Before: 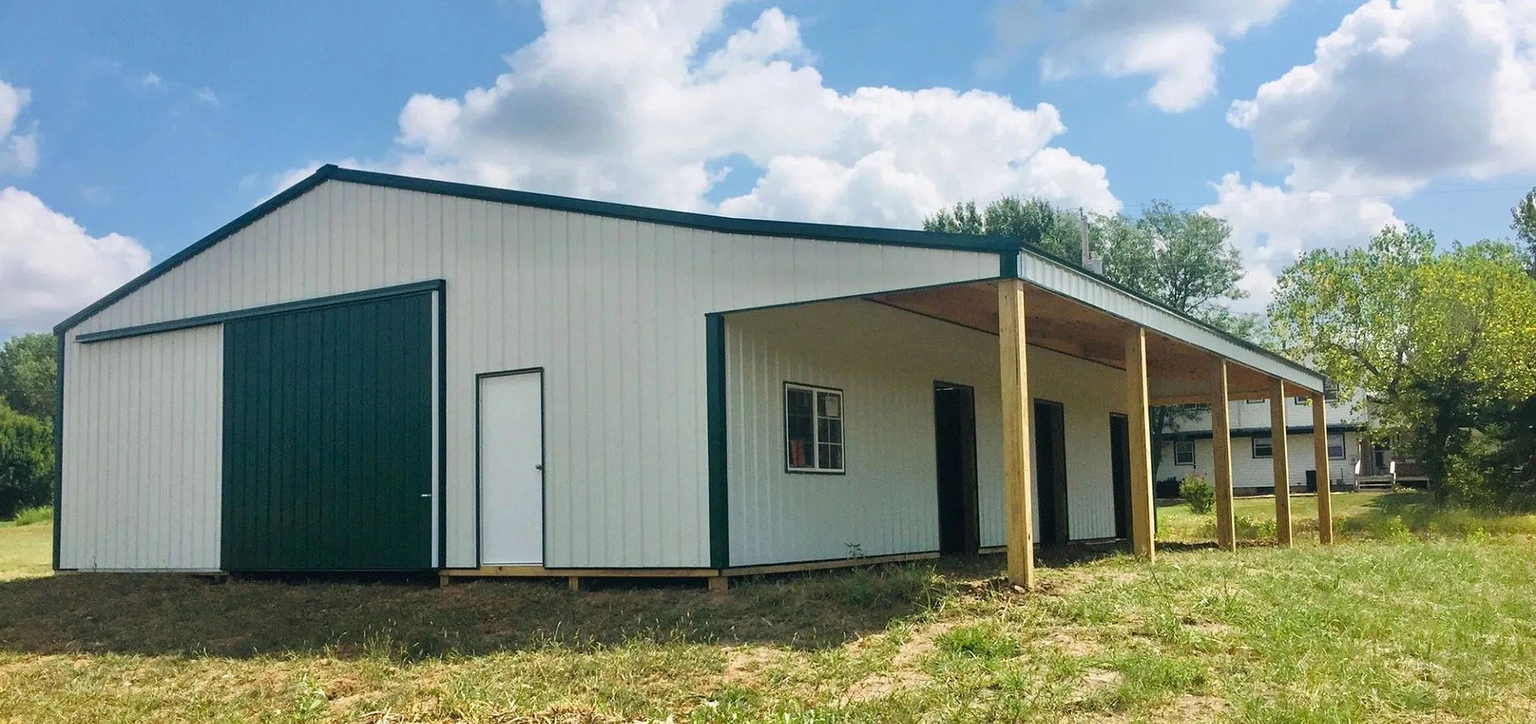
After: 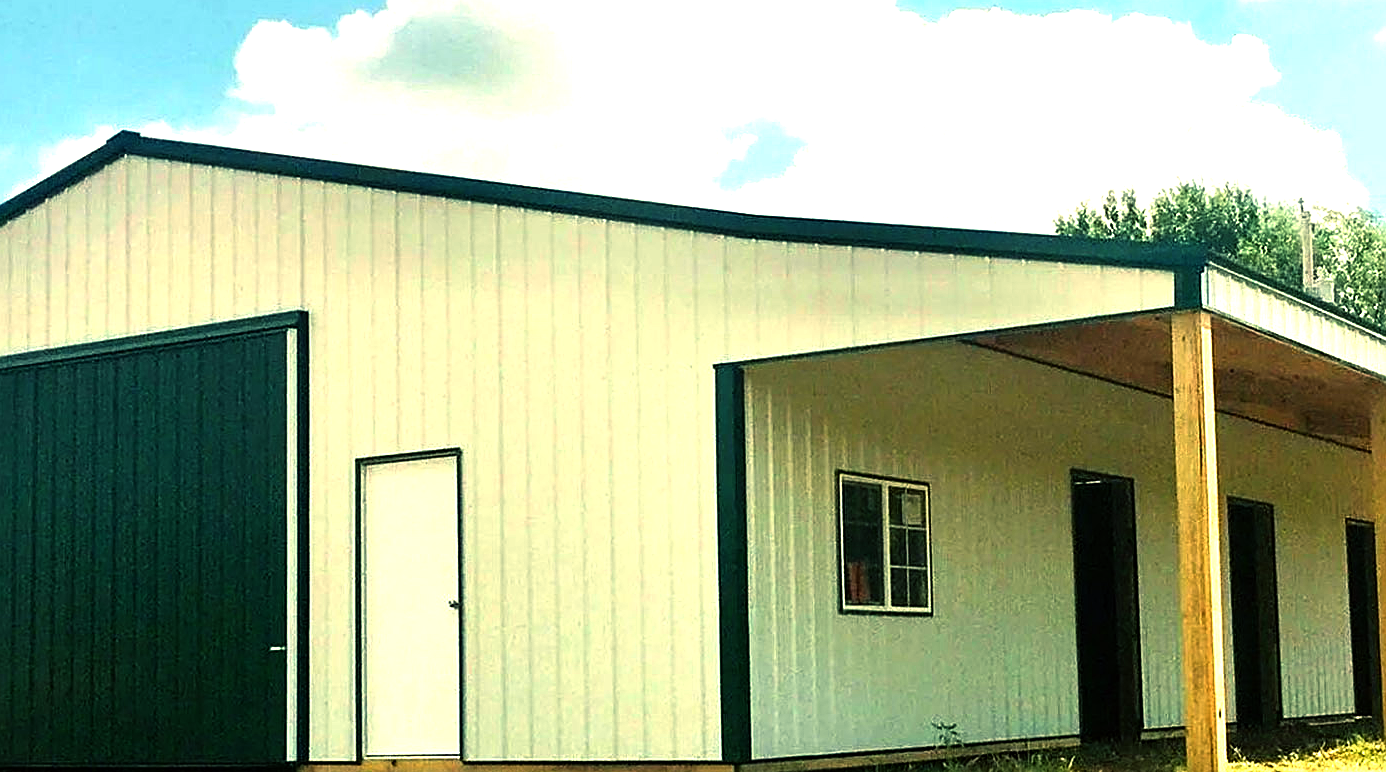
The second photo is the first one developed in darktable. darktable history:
sharpen: on, module defaults
crop: left 16.202%, top 11.208%, right 26.045%, bottom 20.557%
color balance: mode lift, gamma, gain (sRGB), lift [1.014, 0.966, 0.918, 0.87], gamma [0.86, 0.734, 0.918, 0.976], gain [1.063, 1.13, 1.063, 0.86]
exposure: black level correction 0, exposure 0.877 EV, compensate exposure bias true, compensate highlight preservation false
